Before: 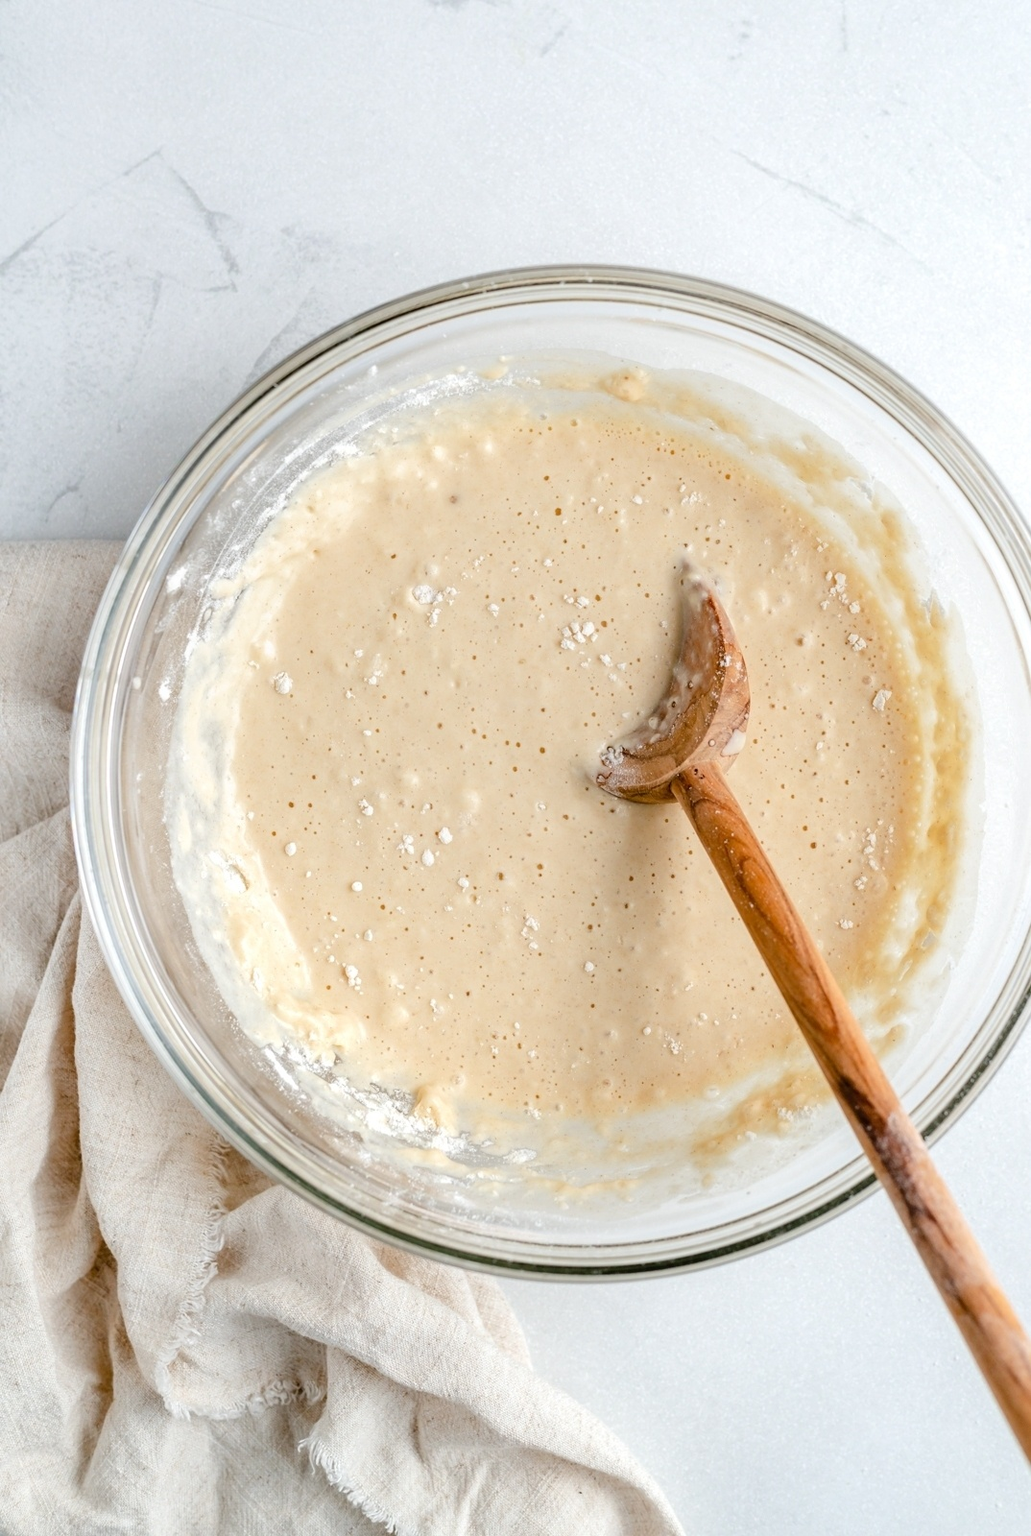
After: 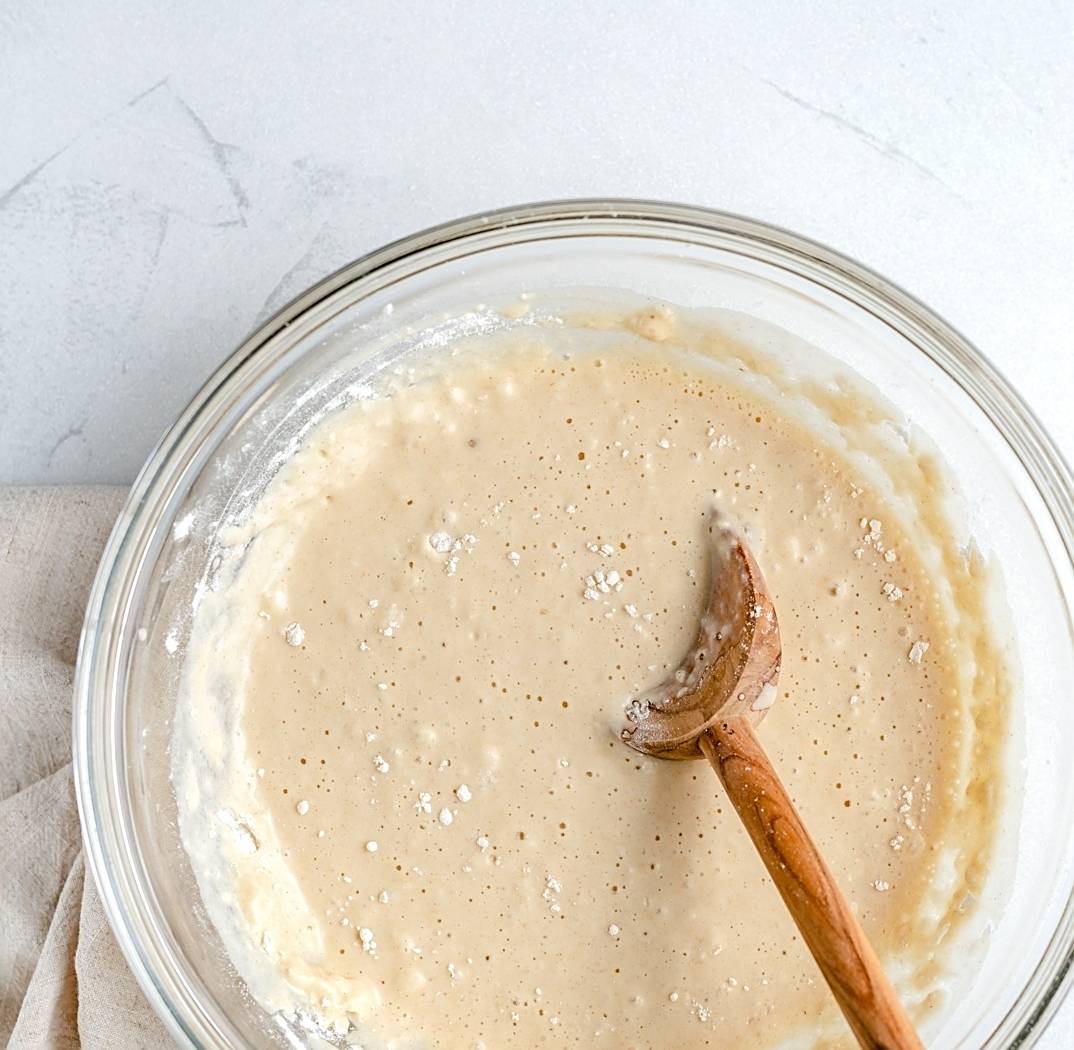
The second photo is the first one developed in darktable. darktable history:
sharpen: on, module defaults
crop and rotate: top 4.848%, bottom 29.503%
